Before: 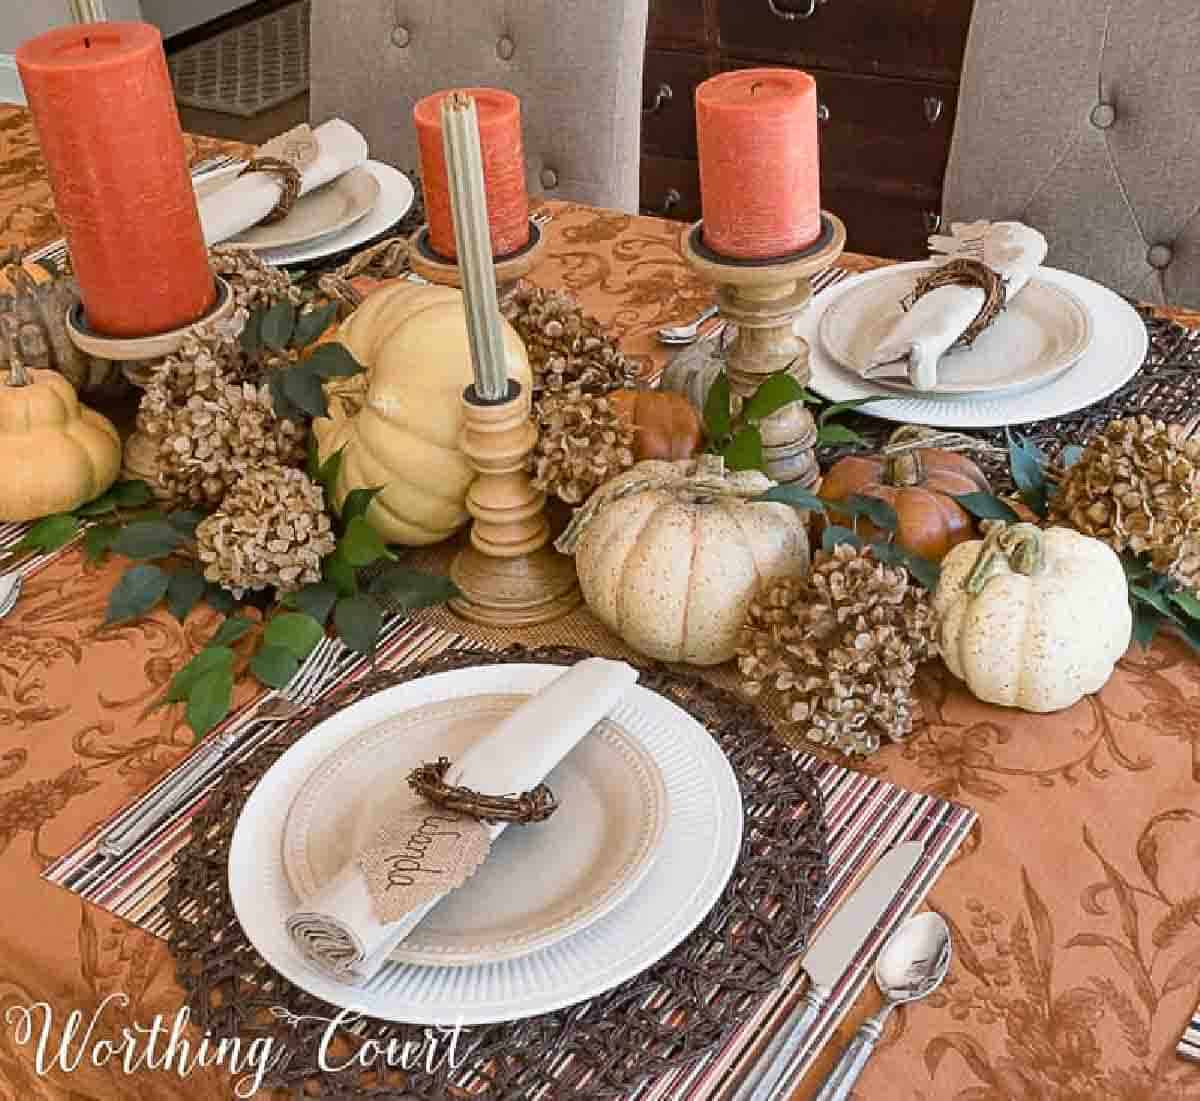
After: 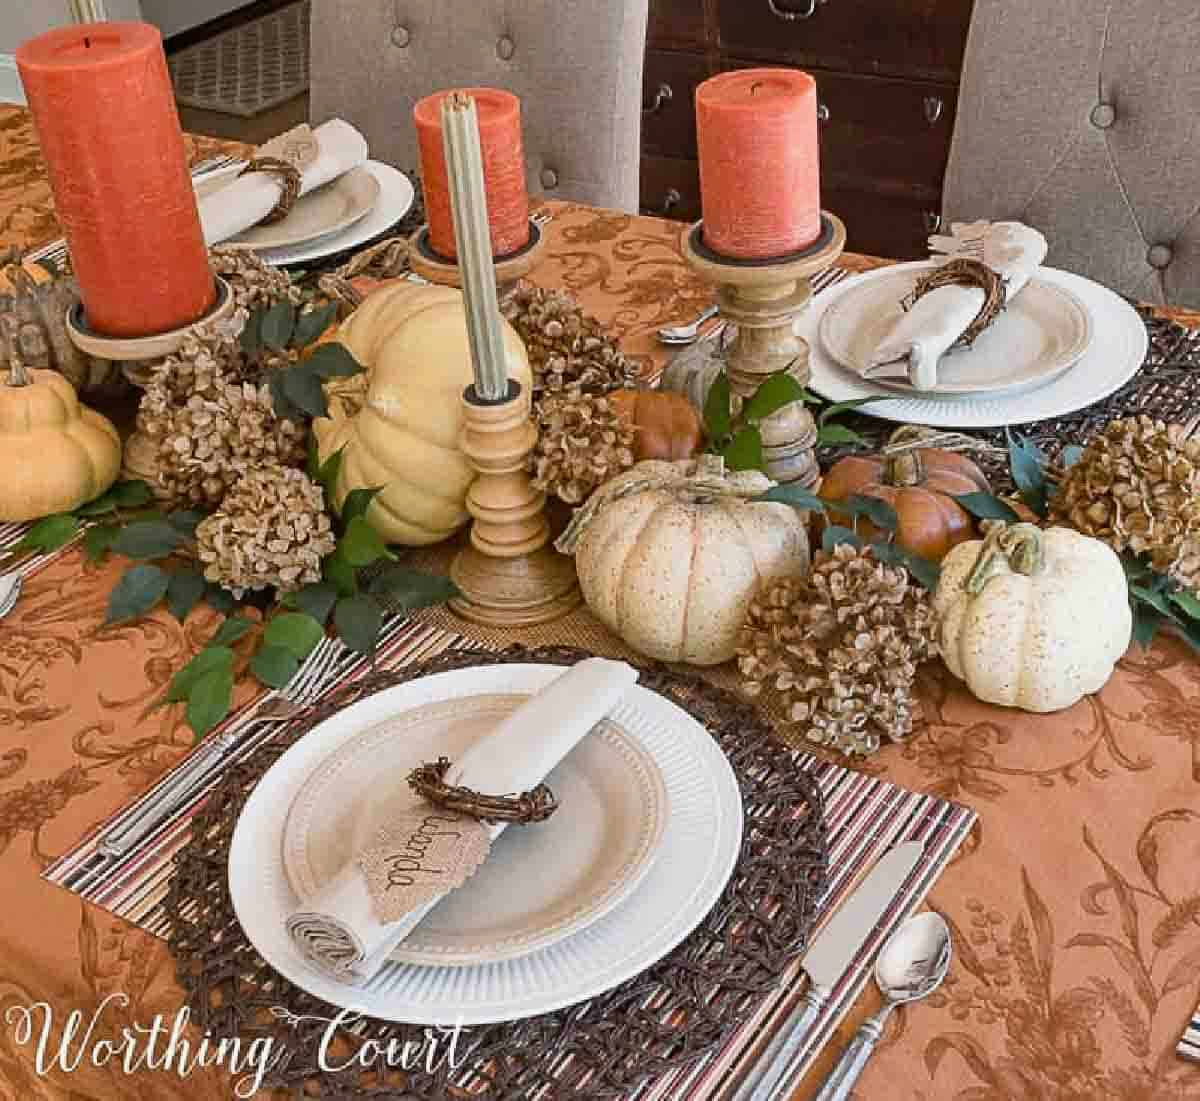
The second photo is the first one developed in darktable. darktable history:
exposure: exposure -0.072 EV, compensate exposure bias true, compensate highlight preservation false
